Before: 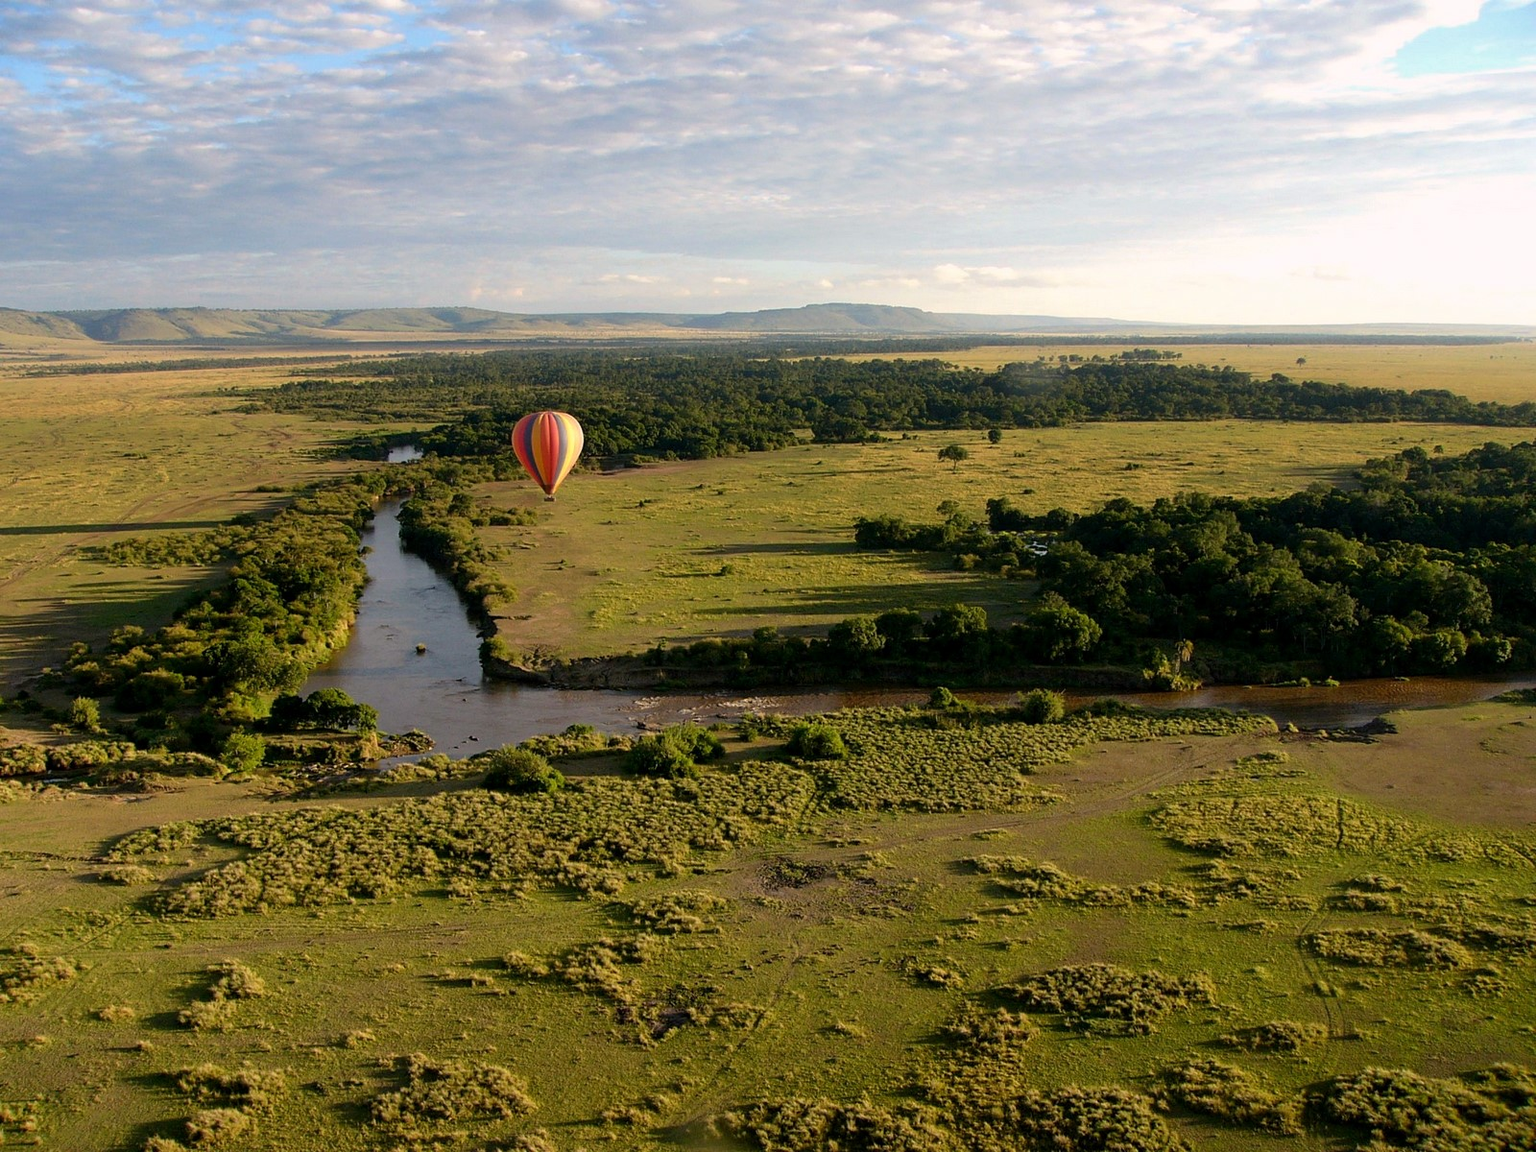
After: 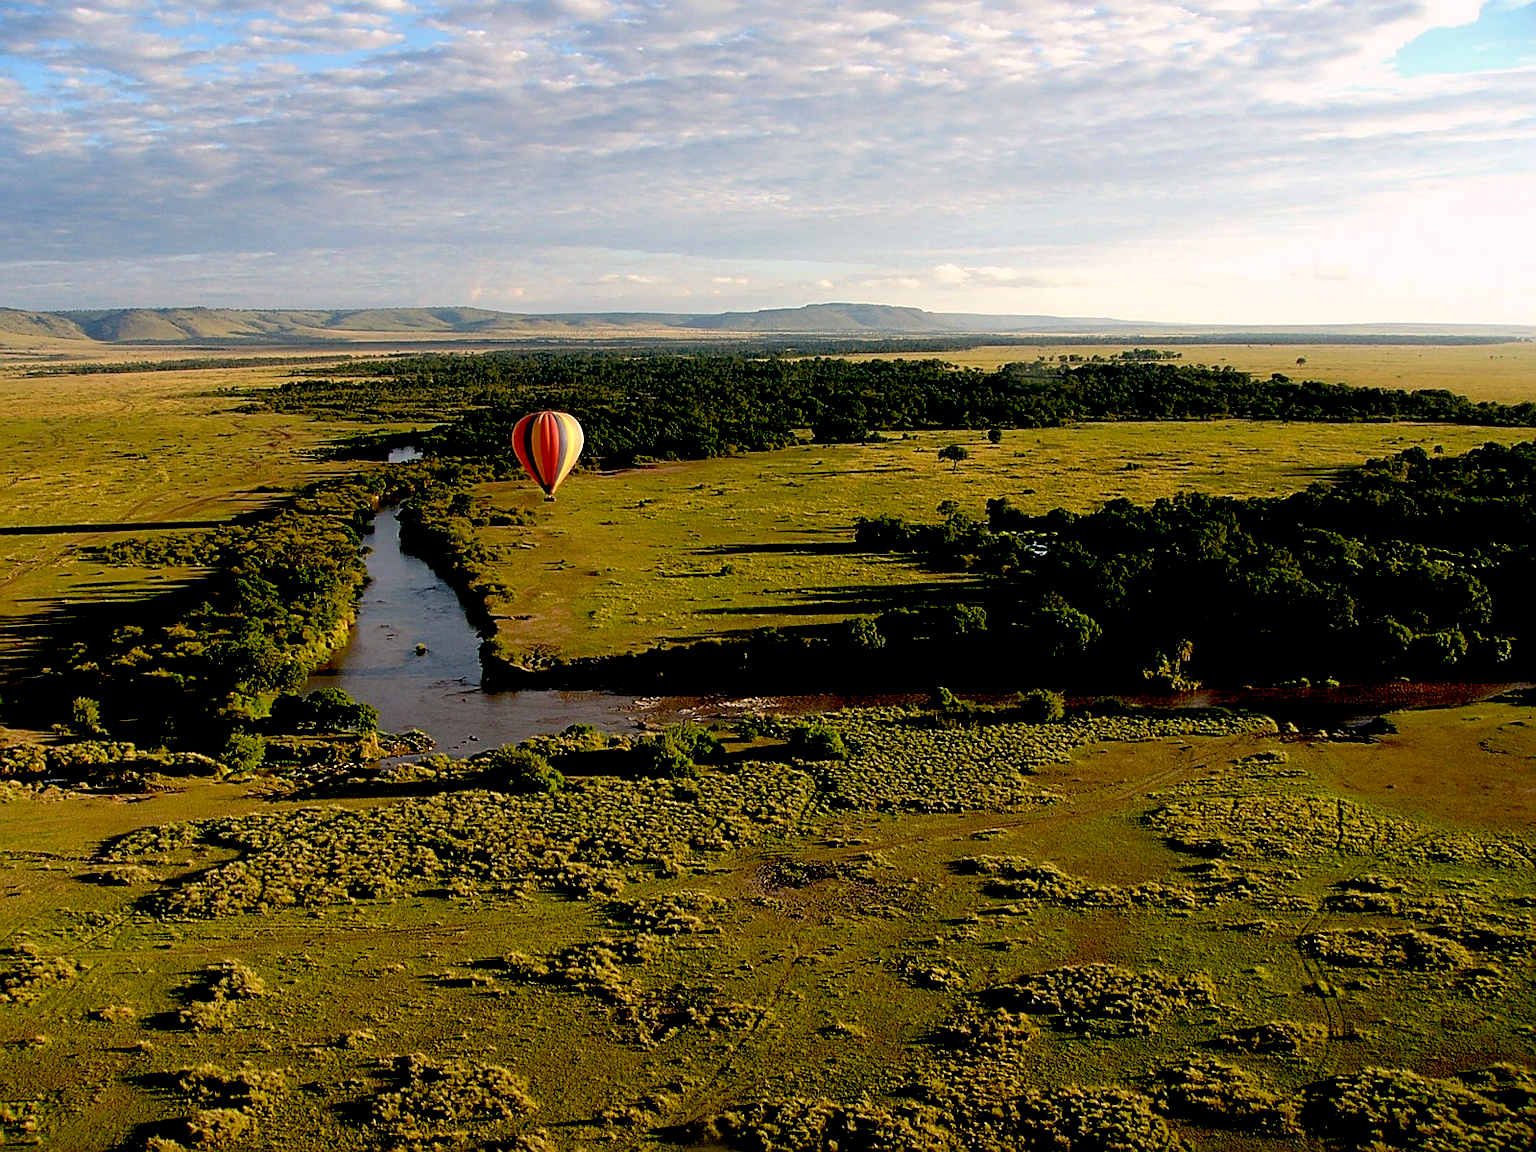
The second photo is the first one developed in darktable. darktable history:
sharpen: on, module defaults
exposure: black level correction 0.047, exposure 0.013 EV, compensate highlight preservation false
